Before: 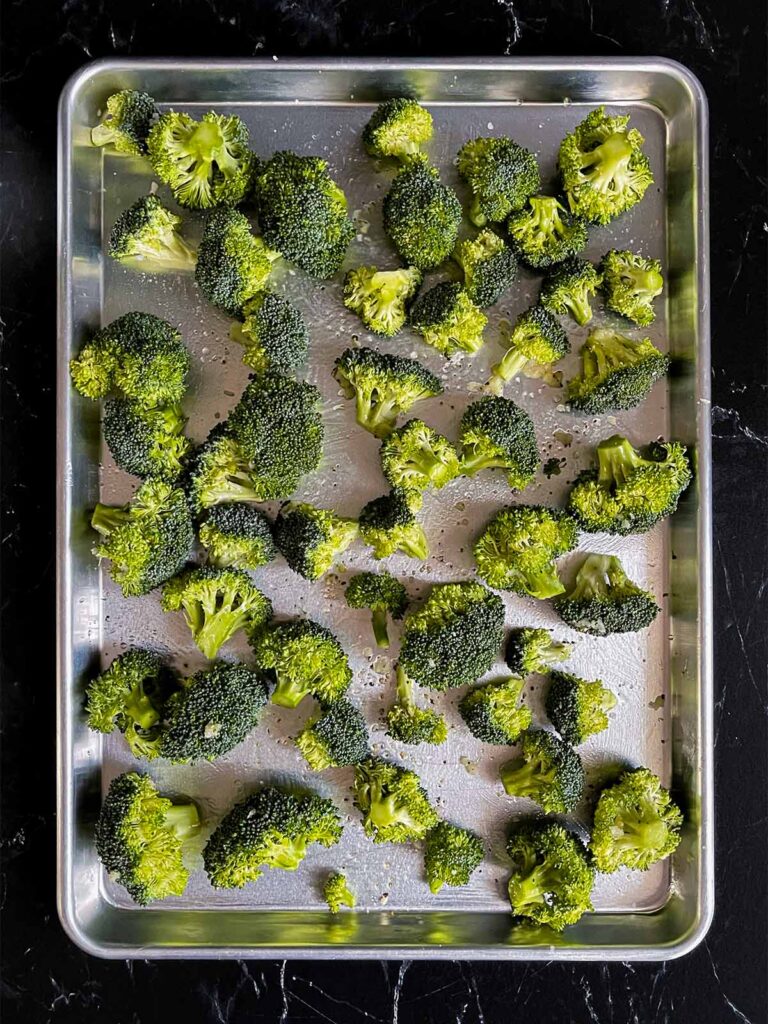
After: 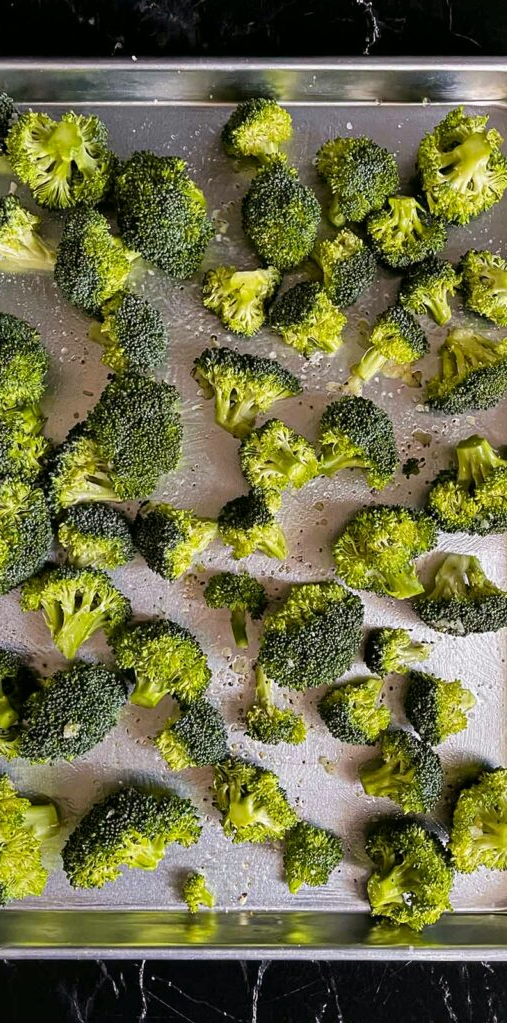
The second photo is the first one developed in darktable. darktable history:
crop and rotate: left 18.442%, right 15.508%
color balance: mode lift, gamma, gain (sRGB), lift [1, 0.99, 1.01, 0.992], gamma [1, 1.037, 0.974, 0.963]
